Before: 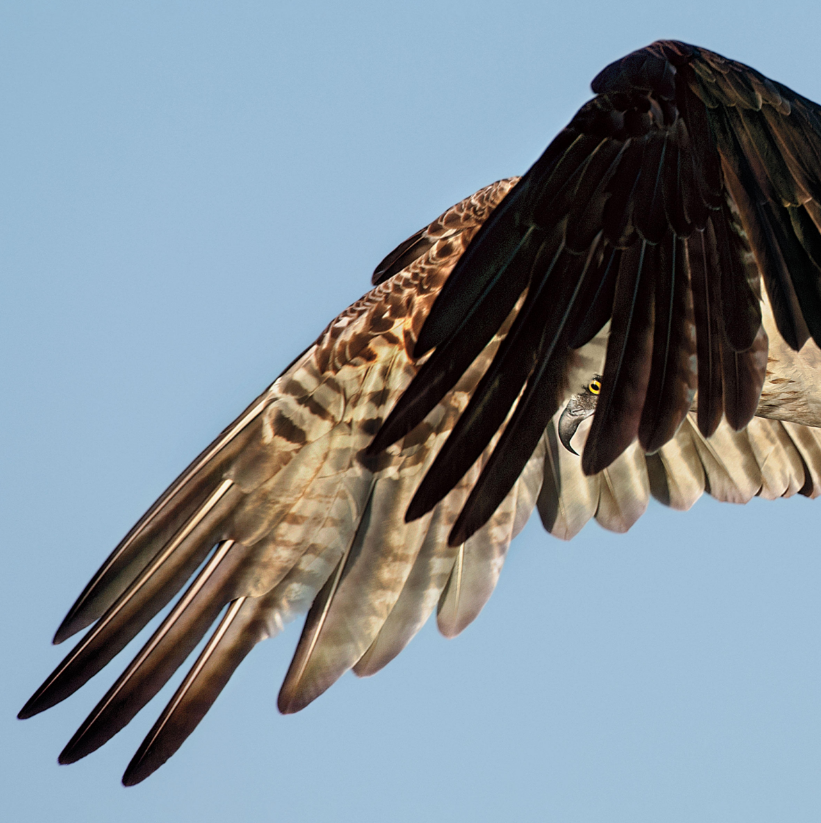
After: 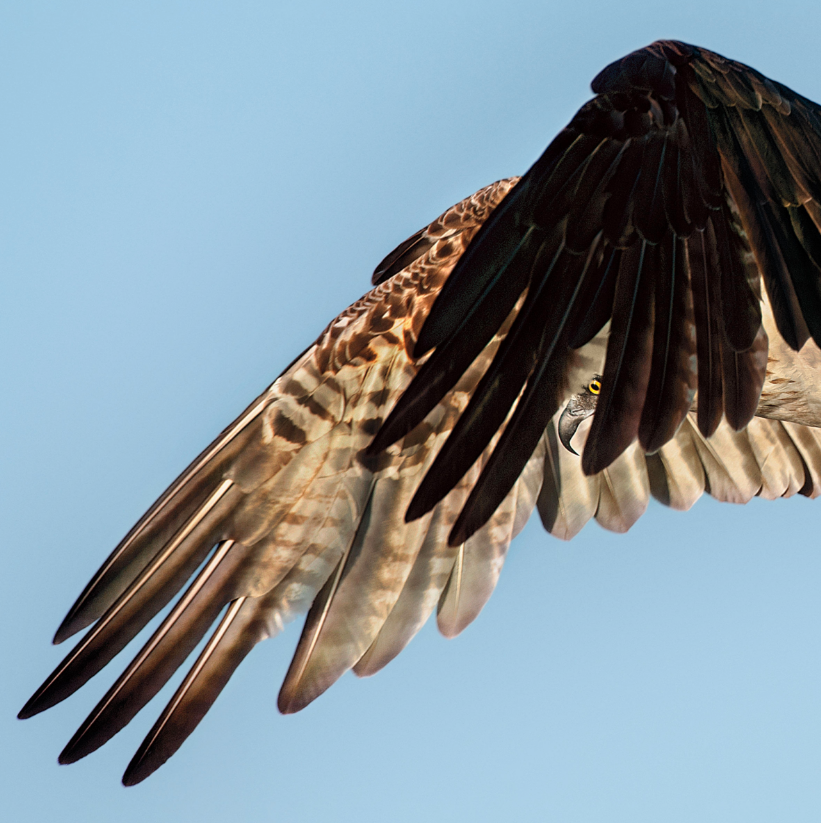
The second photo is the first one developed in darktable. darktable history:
shadows and highlights: shadows -22.41, highlights 47.75, soften with gaussian
